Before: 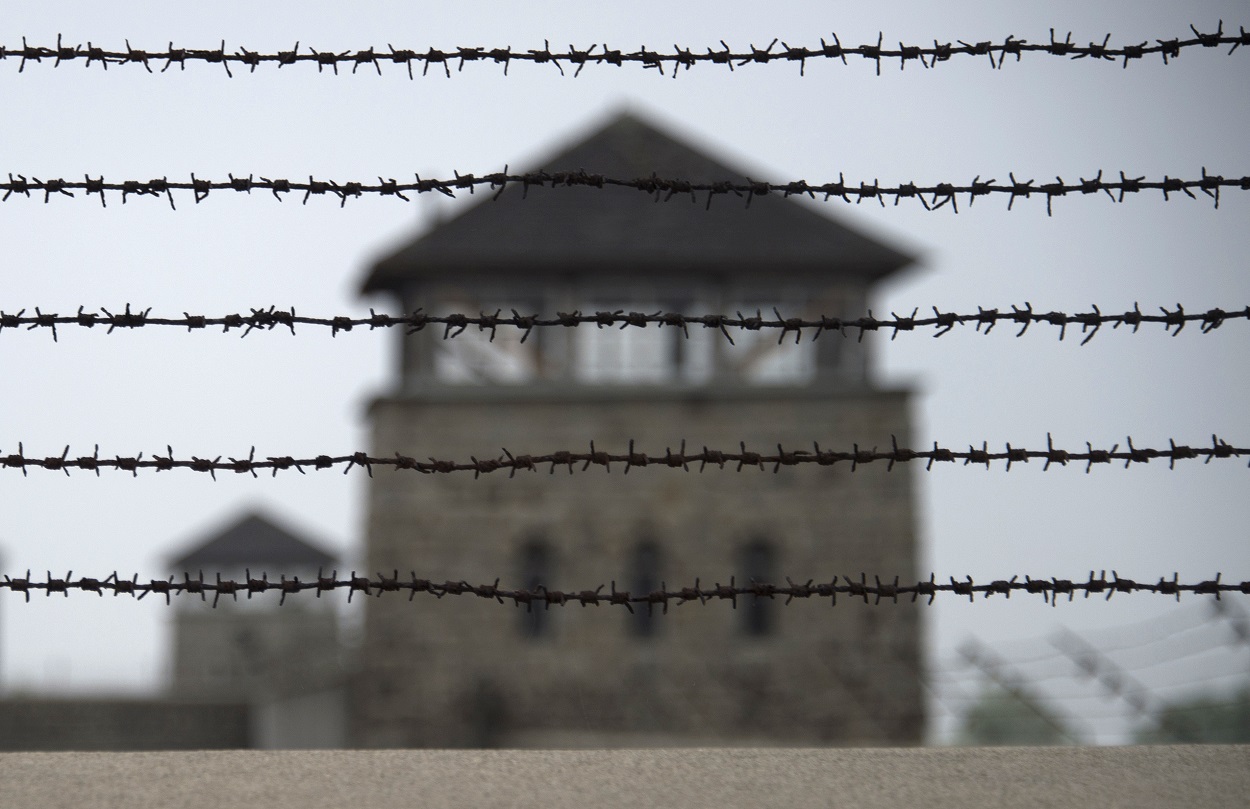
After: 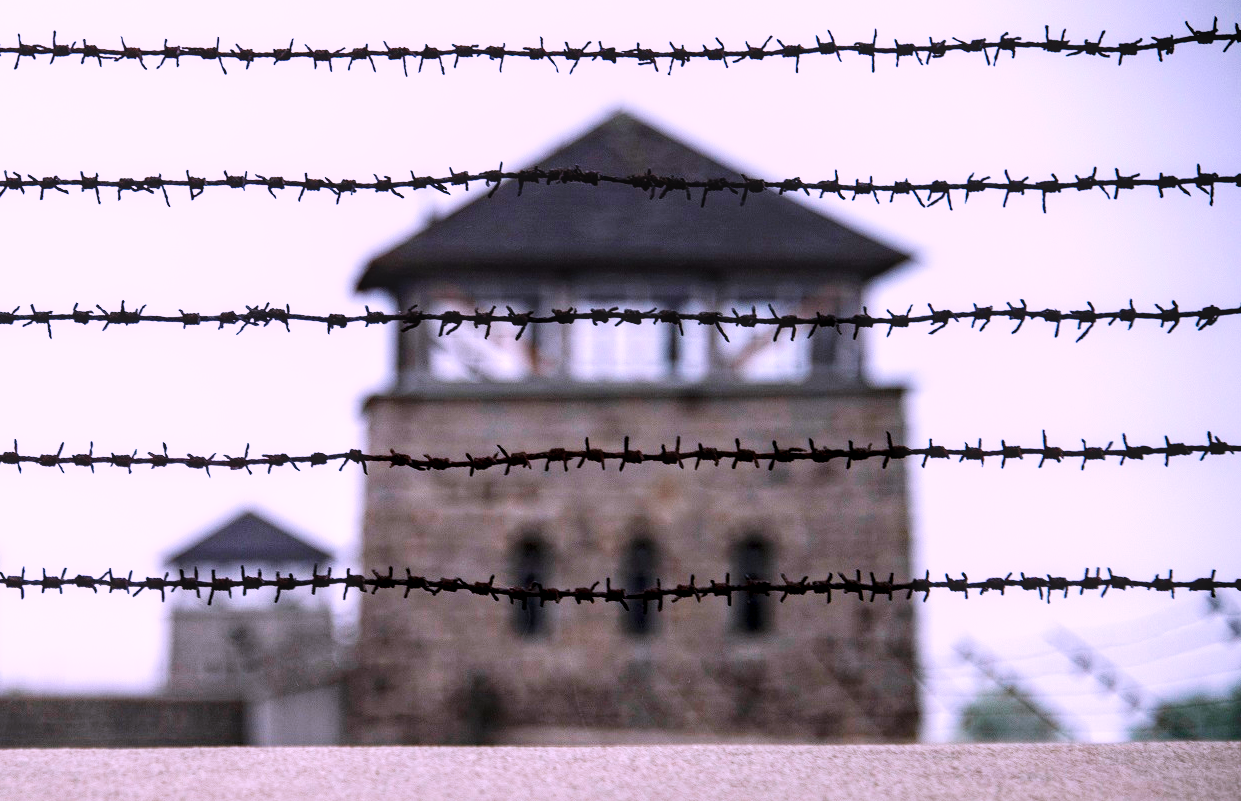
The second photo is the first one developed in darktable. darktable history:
local contrast: on, module defaults
haze removal: compatibility mode true, adaptive false
white balance: red 0.976, blue 1.04
crop: left 0.434%, top 0.485%, right 0.244%, bottom 0.386%
base curve: curves: ch0 [(0, 0) (0.007, 0.004) (0.027, 0.03) (0.046, 0.07) (0.207, 0.54) (0.442, 0.872) (0.673, 0.972) (1, 1)], preserve colors none
color correction: highlights a* 15.46, highlights b* -20.56
